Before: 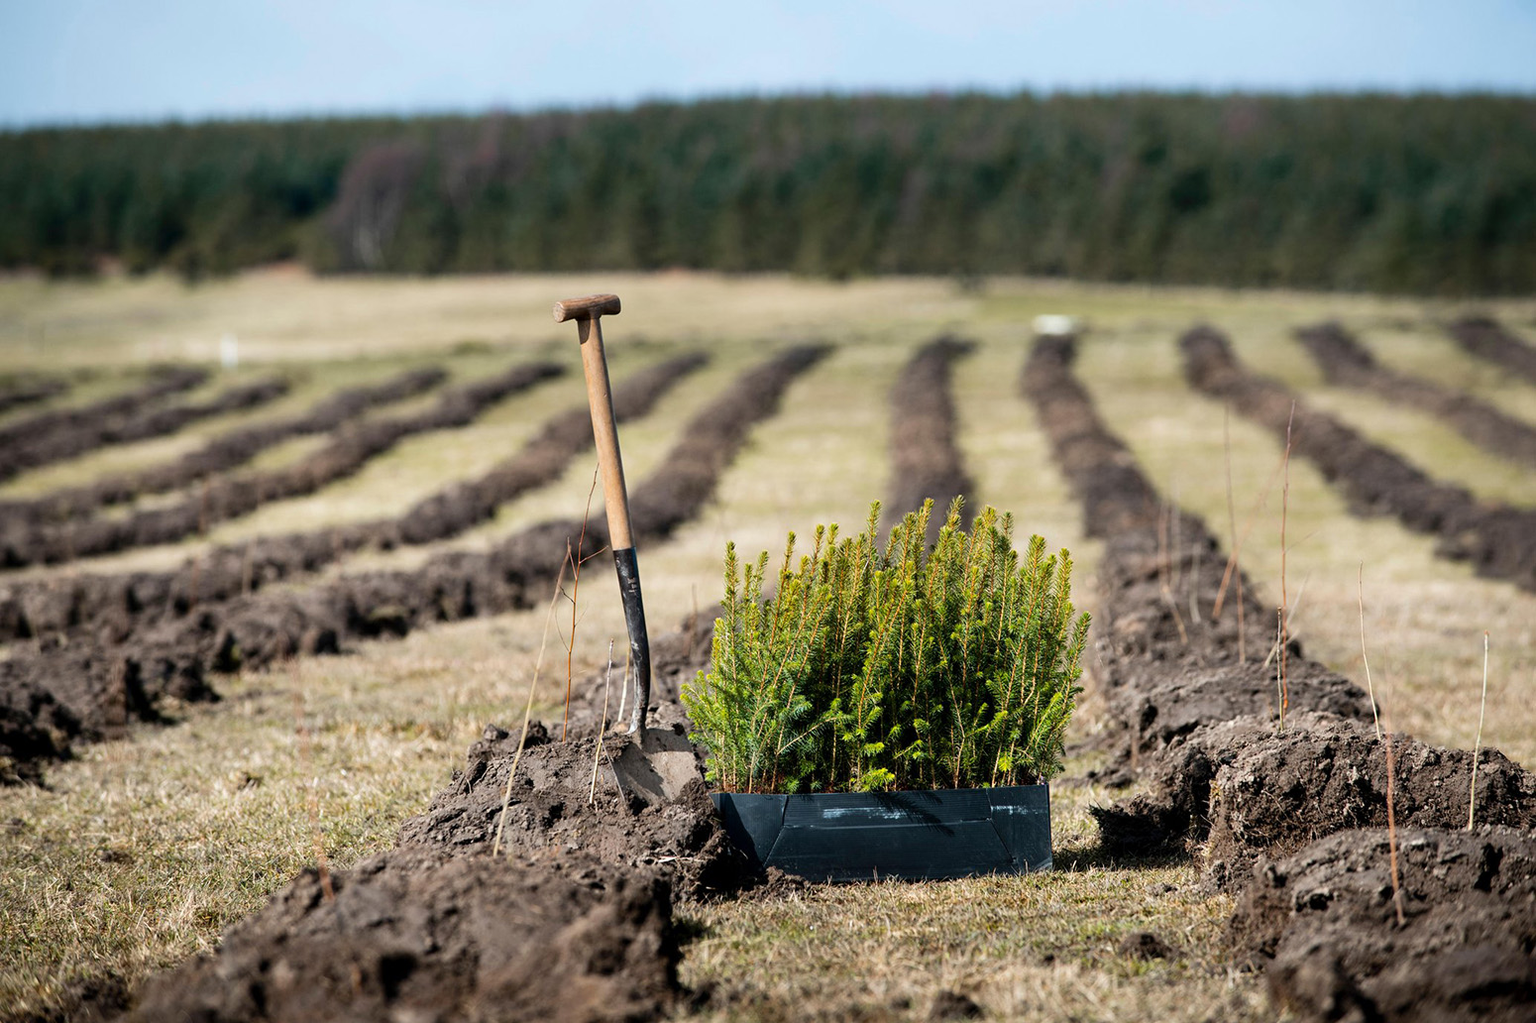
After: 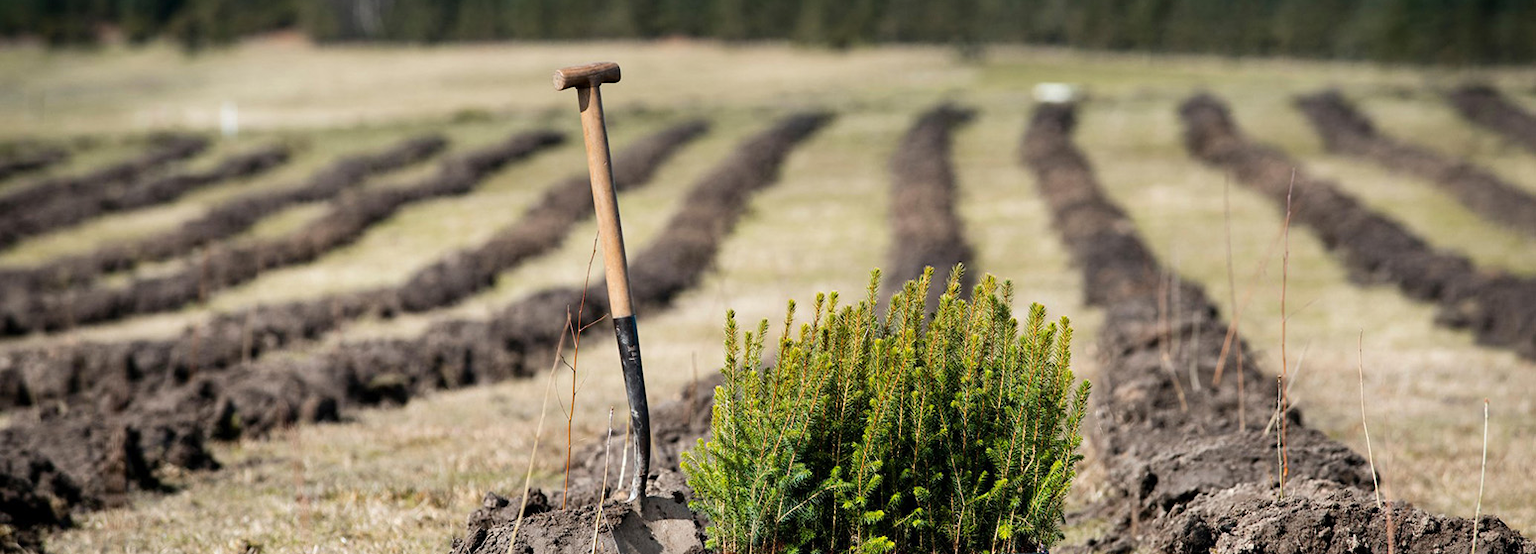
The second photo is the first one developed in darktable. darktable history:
crop and rotate: top 22.683%, bottom 23.031%
